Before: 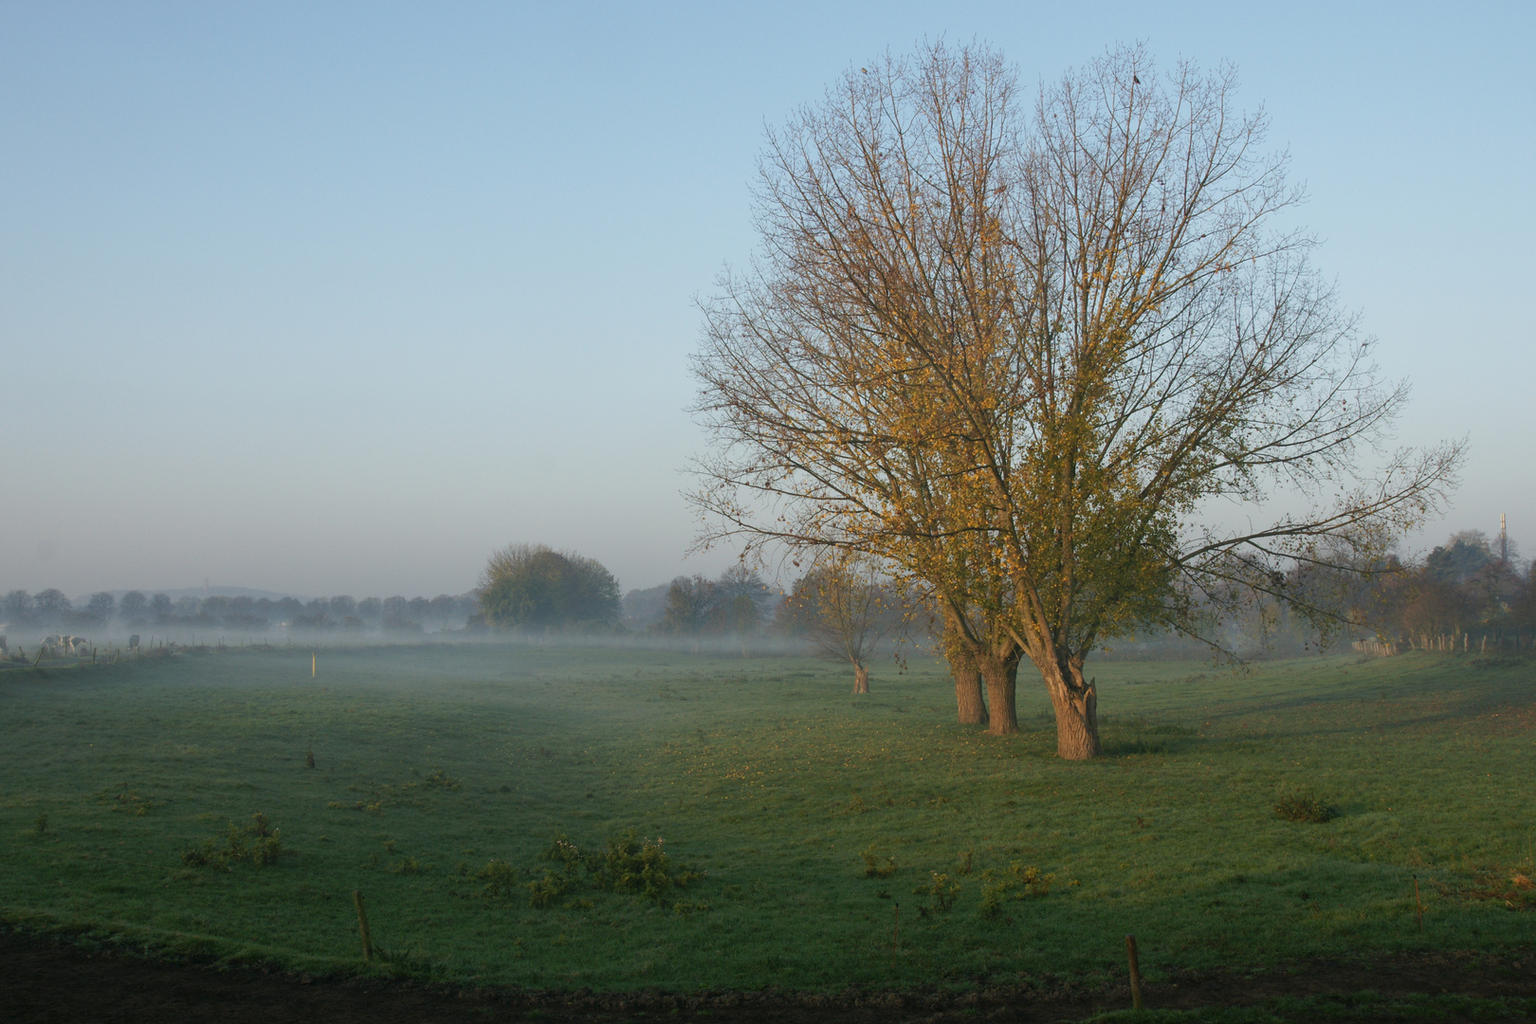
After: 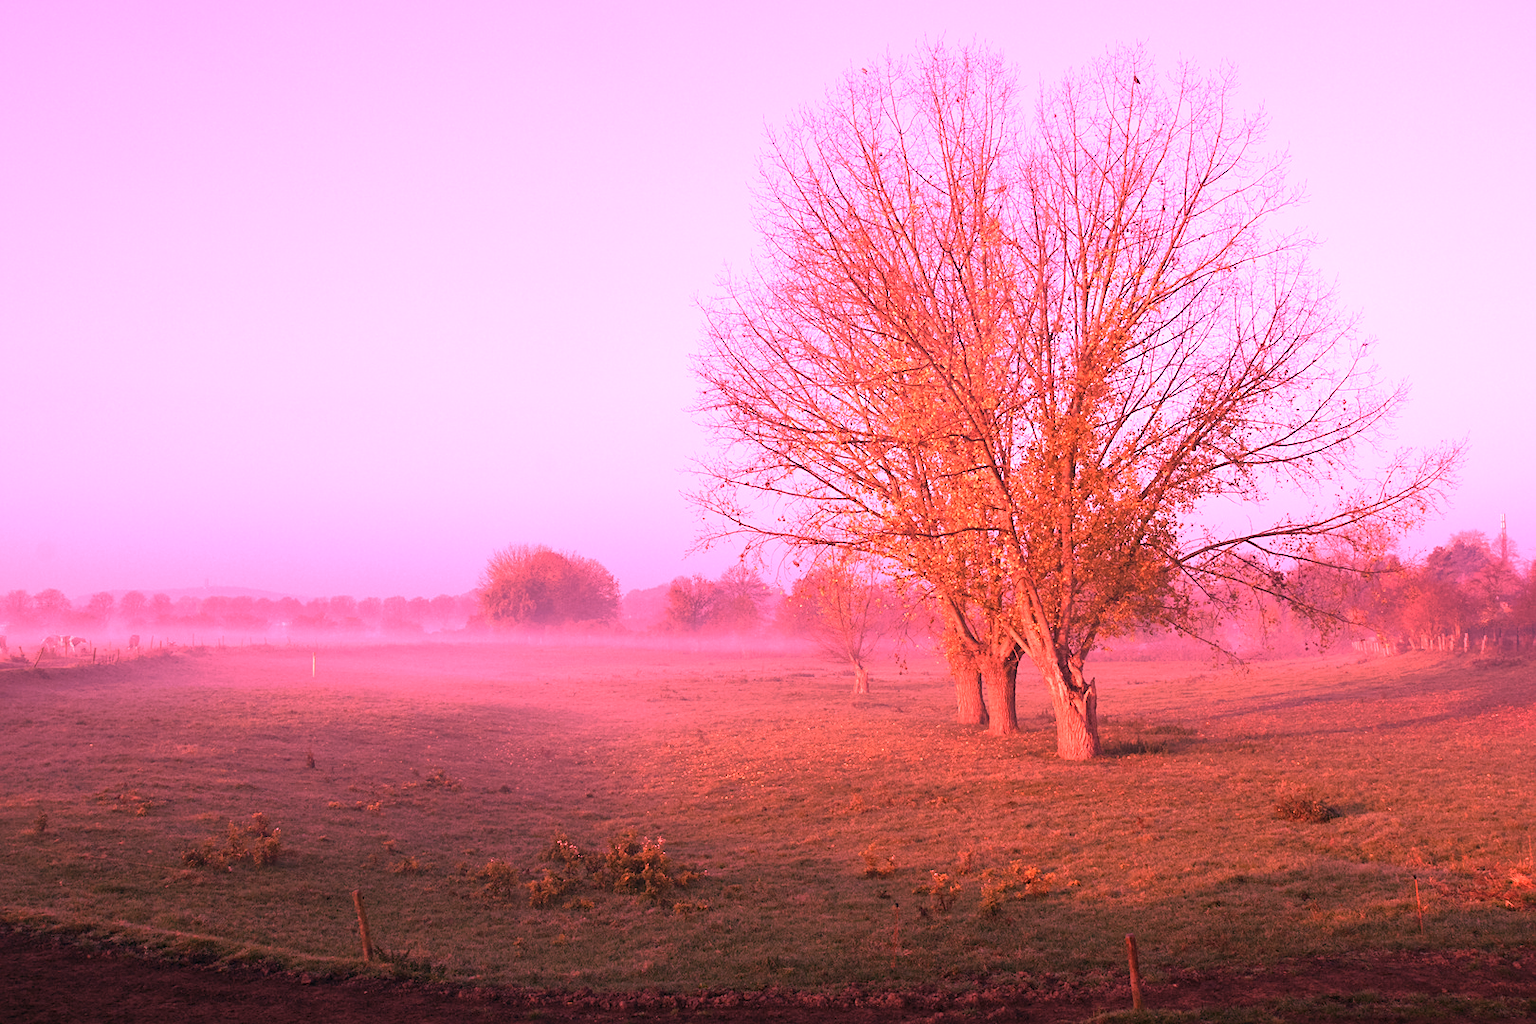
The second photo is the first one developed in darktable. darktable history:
color calibration: illuminant F (fluorescent), F source F9 (Cool White Deluxe 4150 K) – high CRI, x 0.374, y 0.373, temperature 4158.34 K
white balance: red 2.9, blue 1.358
contrast equalizer: octaves 7, y [[0.6 ×6], [0.55 ×6], [0 ×6], [0 ×6], [0 ×6]], mix 0.15
raw chromatic aberrations: on, module defaults
denoise (profiled): strength 1.2, preserve shadows 1.8, a [-1, 0, 0], y [[0.5 ×7] ×4, [0 ×7], [0.5 ×7]], compensate highlight preservation false
sharpen: amount 0.2
